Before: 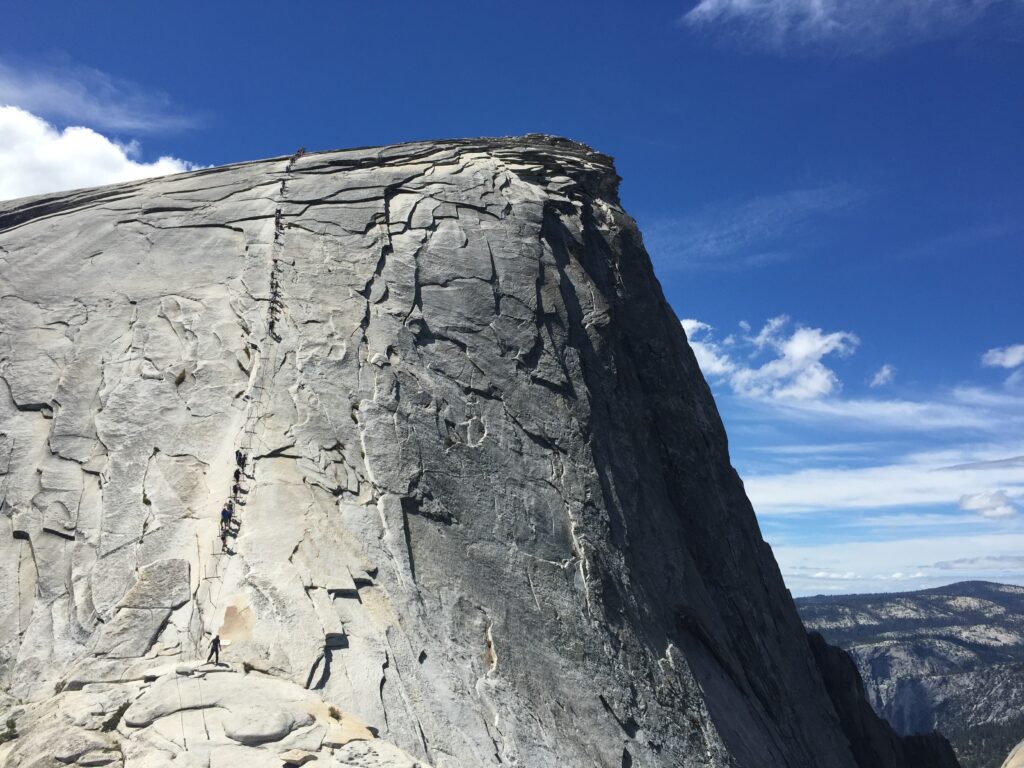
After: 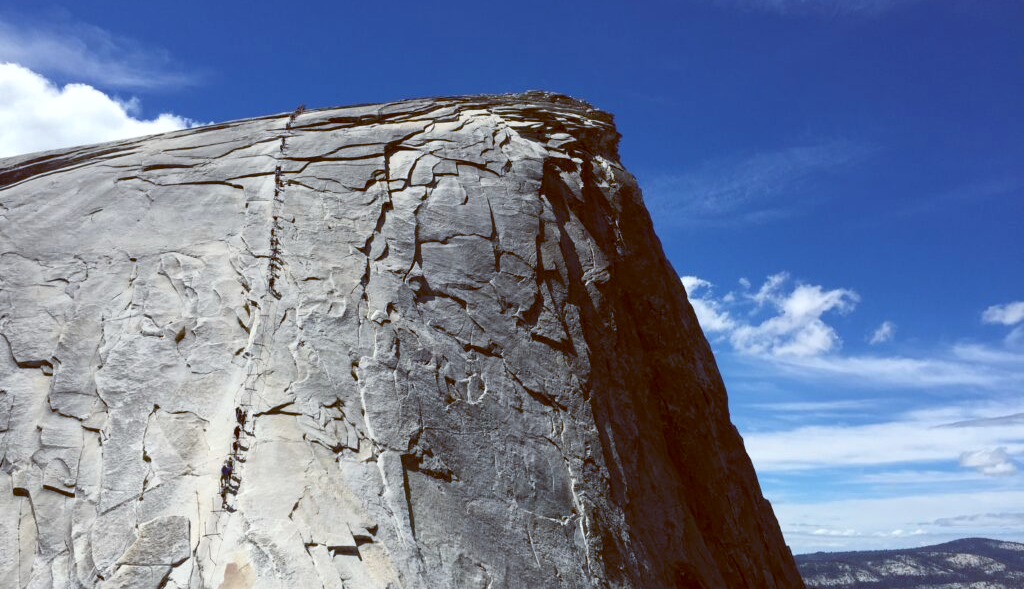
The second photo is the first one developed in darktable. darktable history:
crop: top 5.667%, bottom 17.637%
color balance: lift [1, 1.015, 1.004, 0.985], gamma [1, 0.958, 0.971, 1.042], gain [1, 0.956, 0.977, 1.044]
